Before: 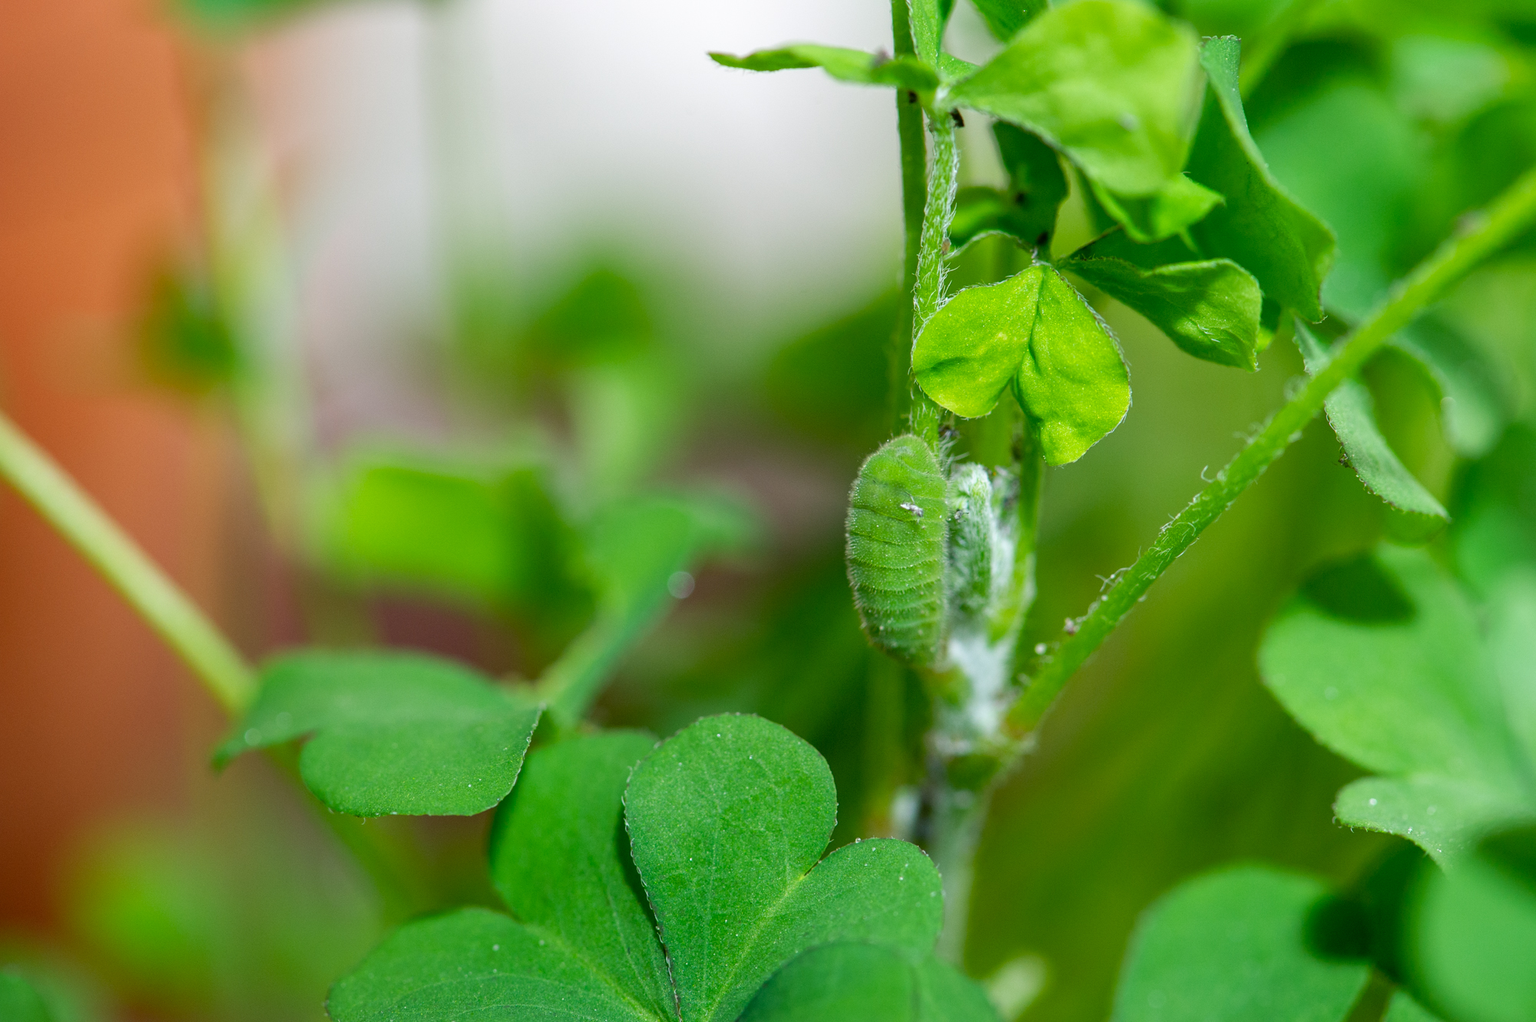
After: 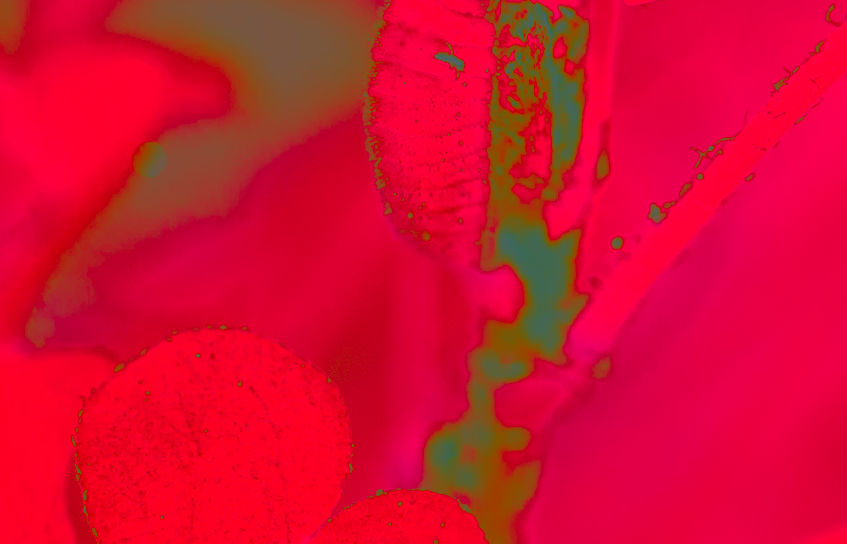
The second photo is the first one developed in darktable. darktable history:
contrast brightness saturation: contrast -0.987, brightness -0.175, saturation 0.749
exposure: black level correction 0.001, exposure 0.499 EV, compensate exposure bias true, compensate highlight preservation false
shadows and highlights: radius 108.3, shadows 23.45, highlights -58.46, low approximation 0.01, soften with gaussian
crop: left 36.945%, top 45.234%, right 20.665%, bottom 13.826%
color zones: curves: ch2 [(0, 0.488) (0.143, 0.417) (0.286, 0.212) (0.429, 0.179) (0.571, 0.154) (0.714, 0.415) (0.857, 0.495) (1, 0.488)]
